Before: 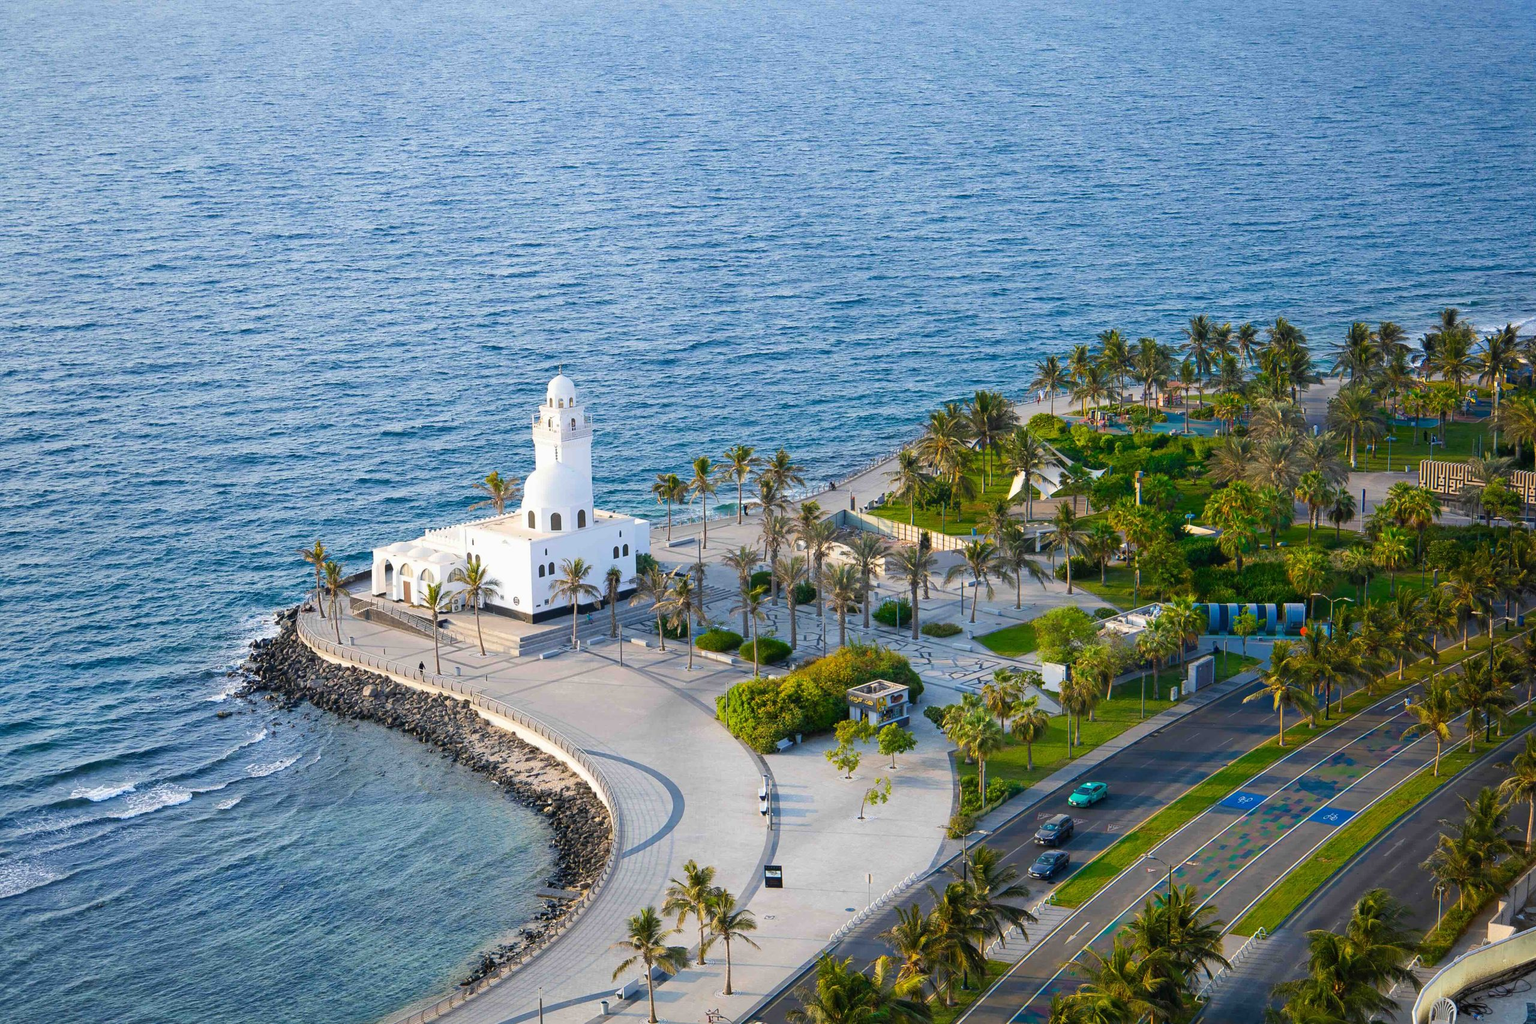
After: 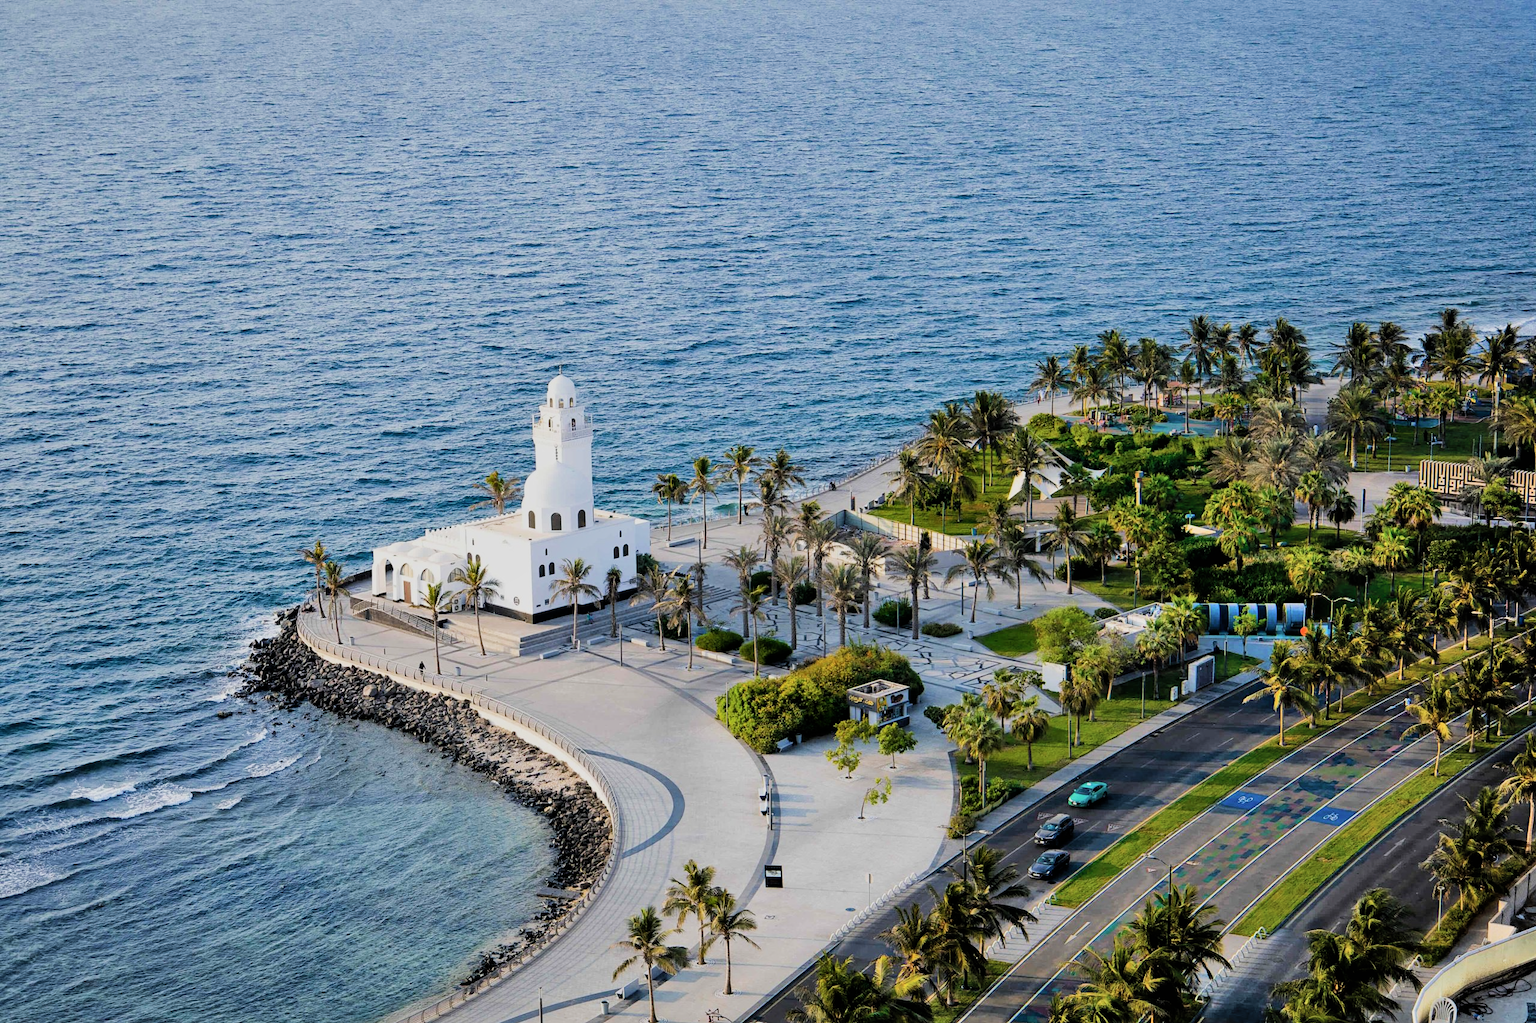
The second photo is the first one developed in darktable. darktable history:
contrast brightness saturation: saturation -0.05
filmic rgb: black relative exposure -5 EV, hardness 2.88, contrast 1.3, highlights saturation mix -30%
shadows and highlights: shadows 60, soften with gaussian
